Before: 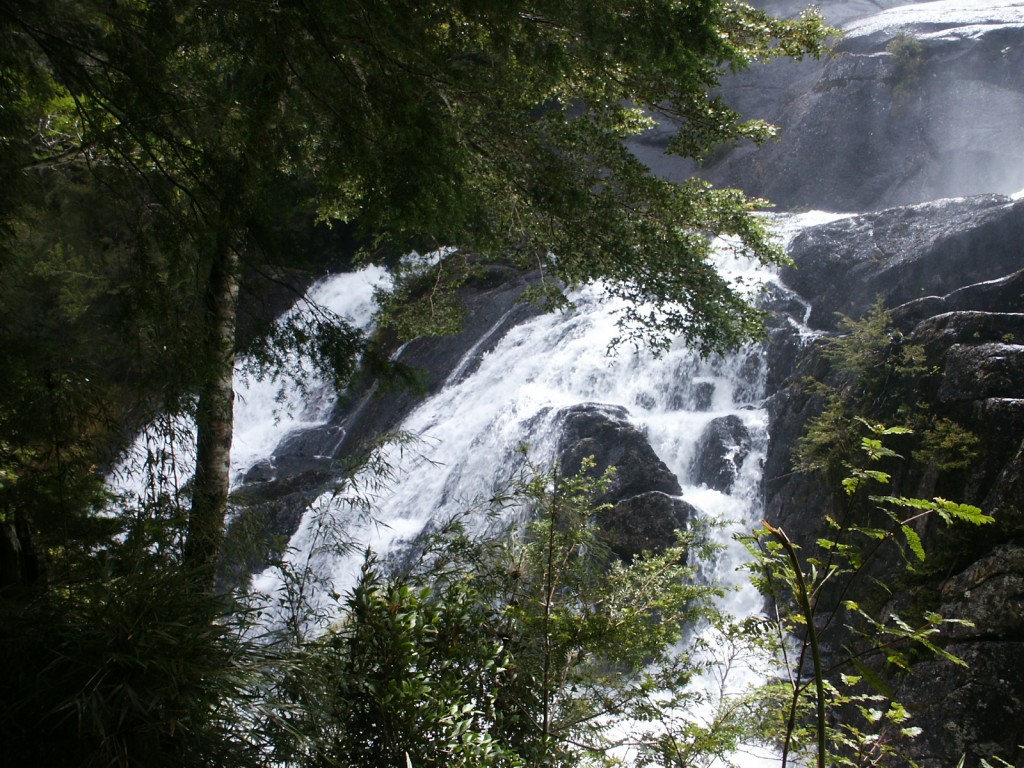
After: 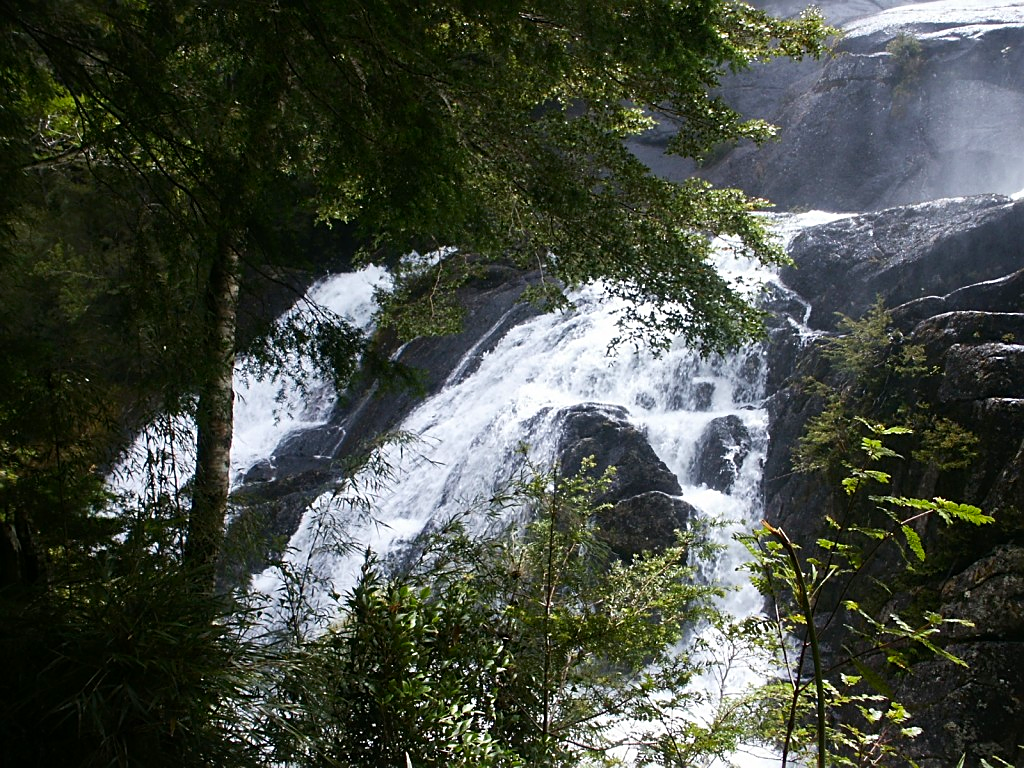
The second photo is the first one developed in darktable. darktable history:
contrast brightness saturation: contrast 0.08, saturation 0.2
sharpen: on, module defaults
